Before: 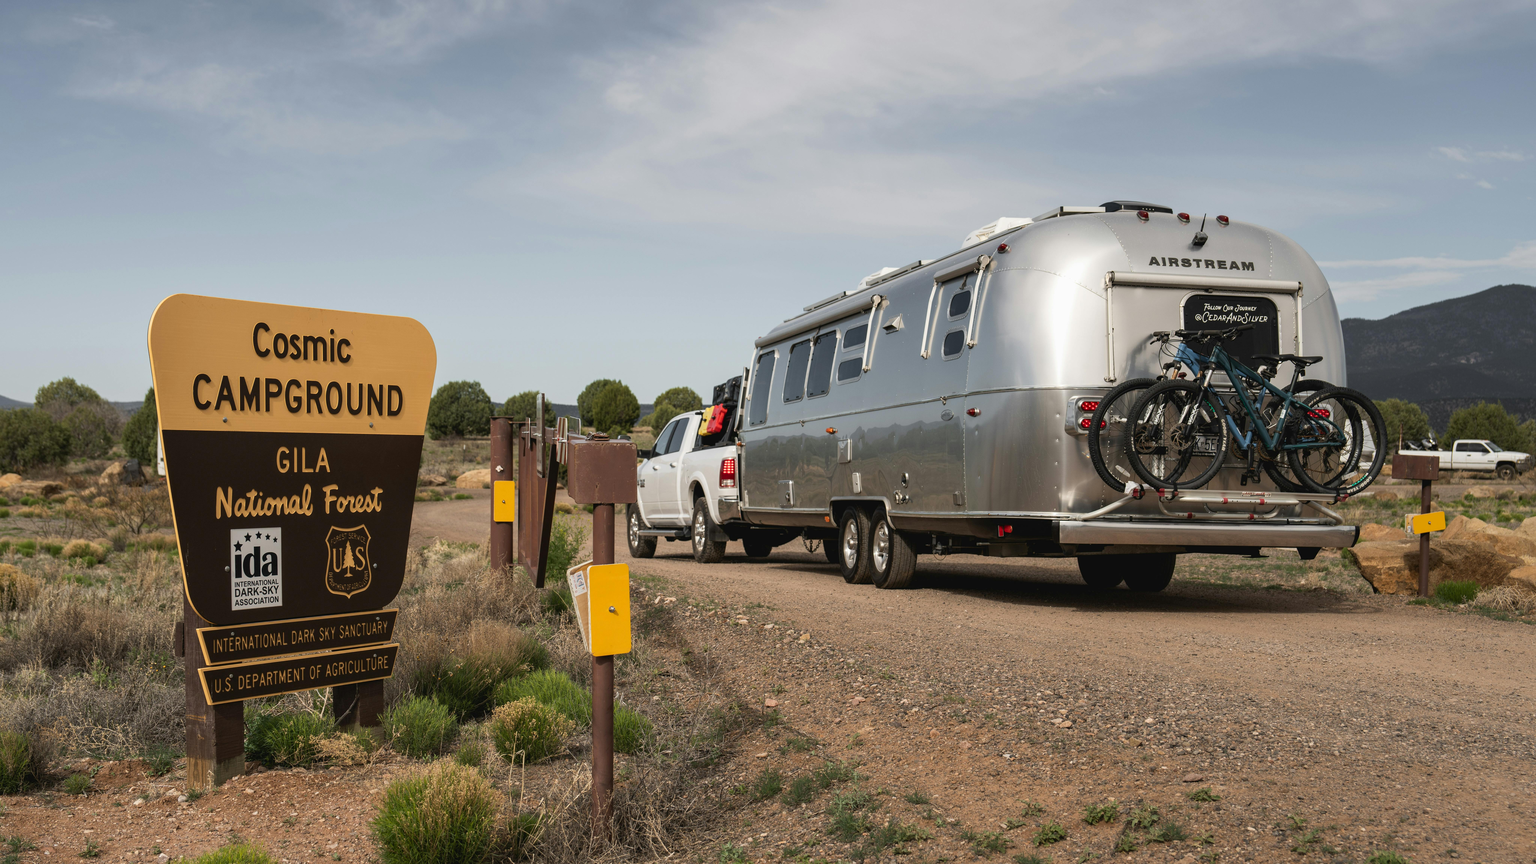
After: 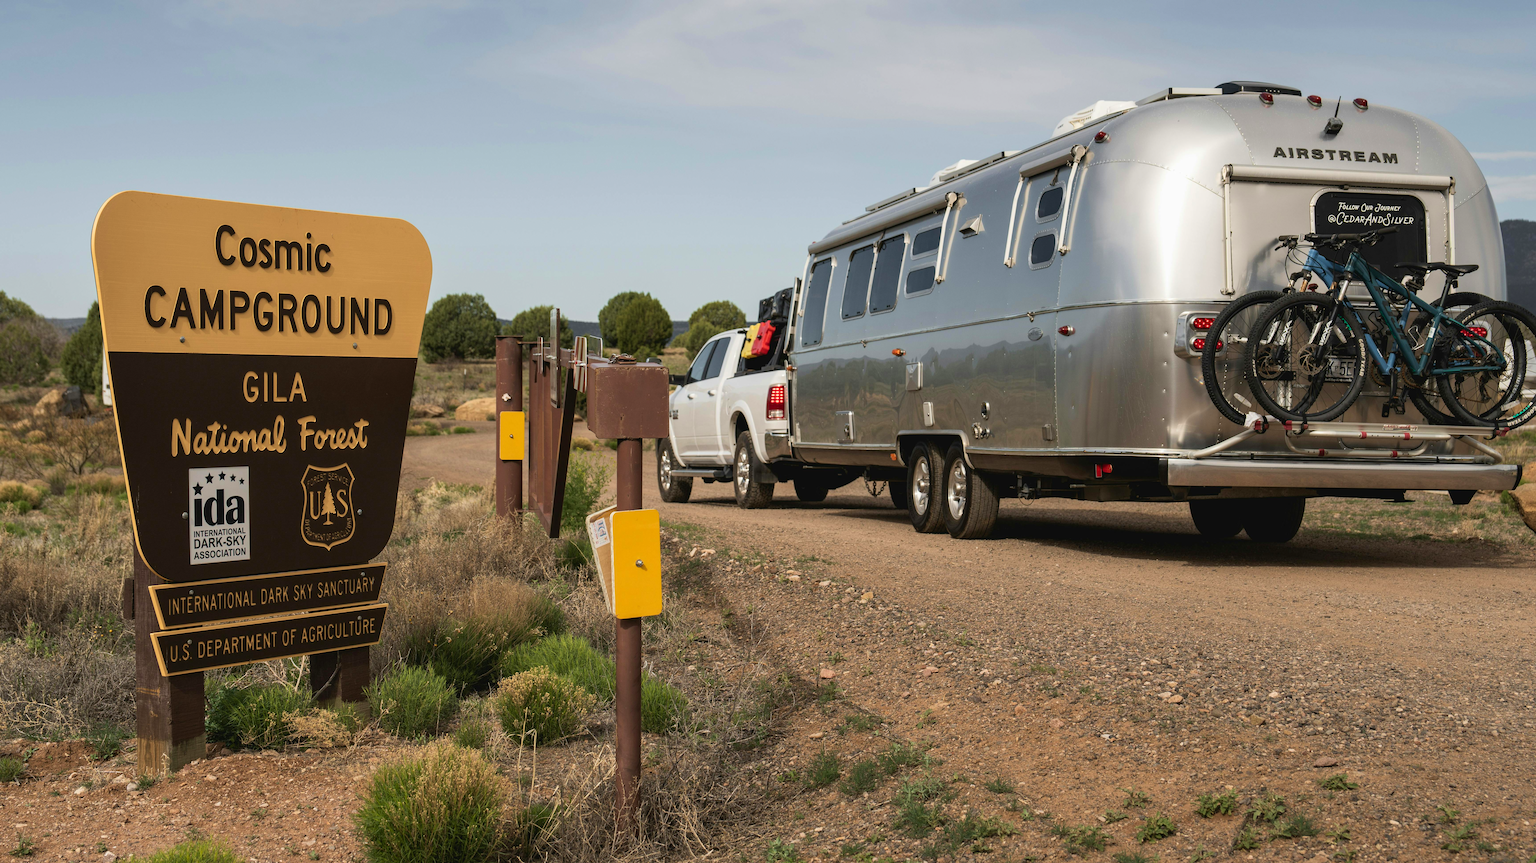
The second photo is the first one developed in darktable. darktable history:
velvia: on, module defaults
crop and rotate: left 4.615%, top 15.345%, right 10.698%
